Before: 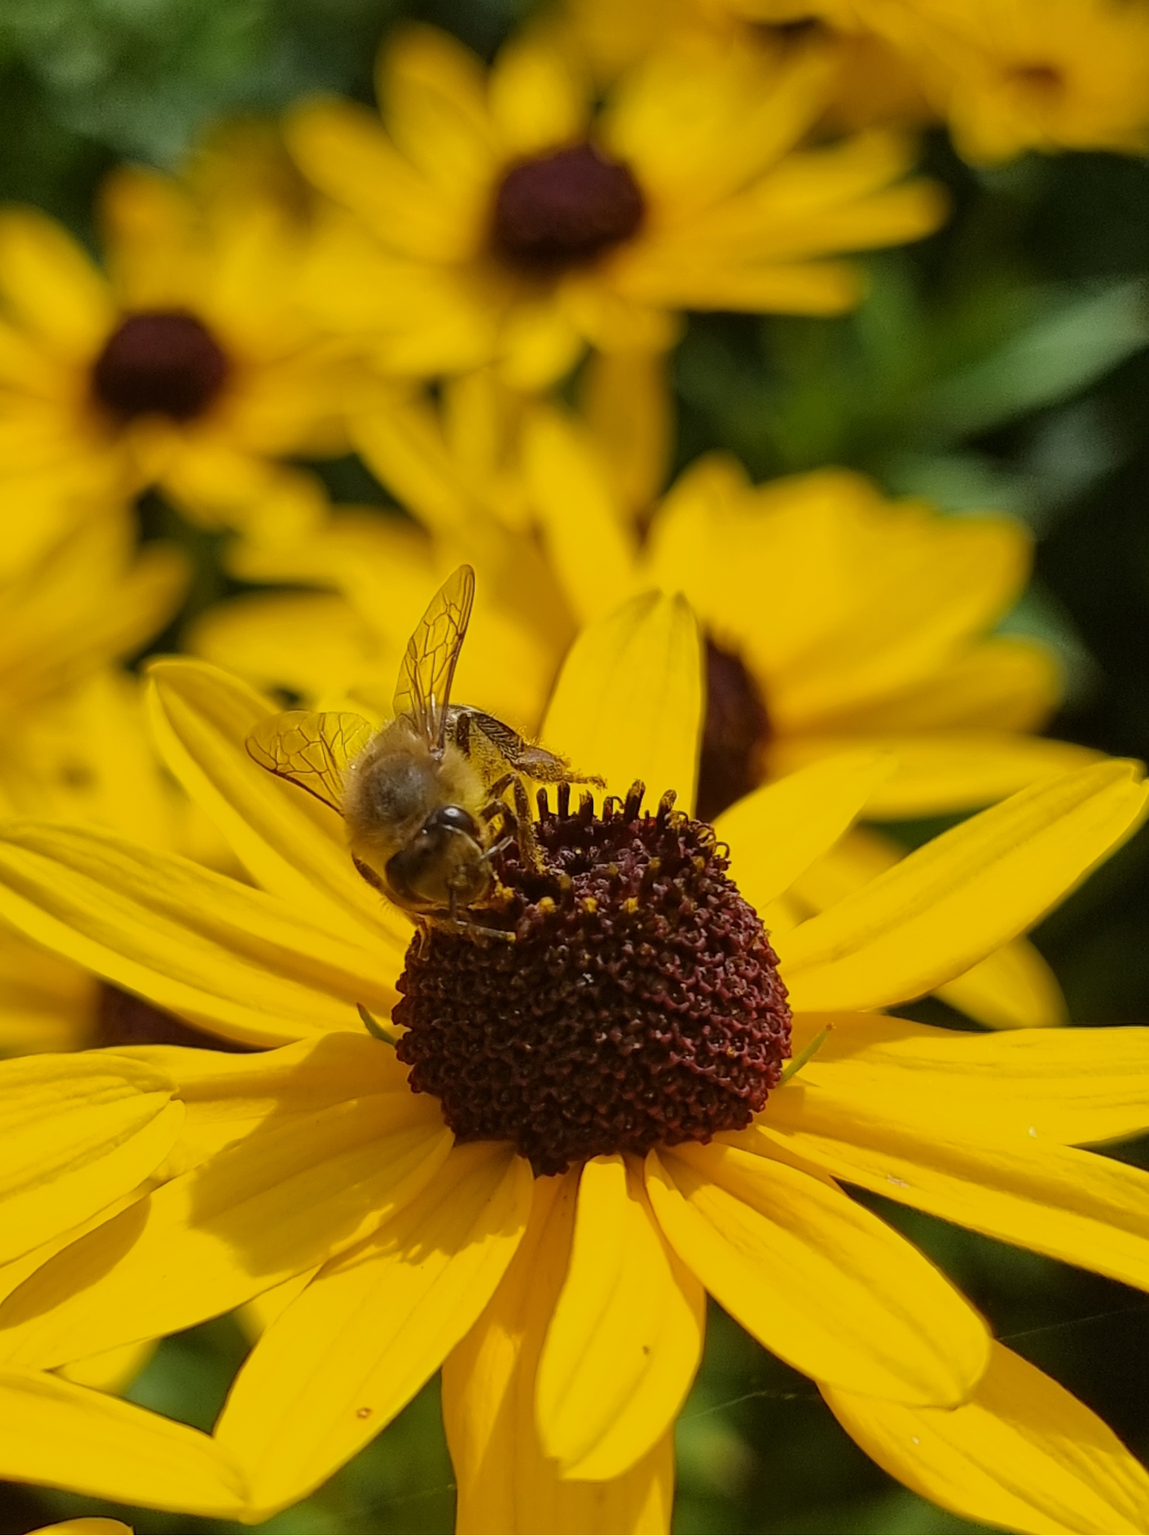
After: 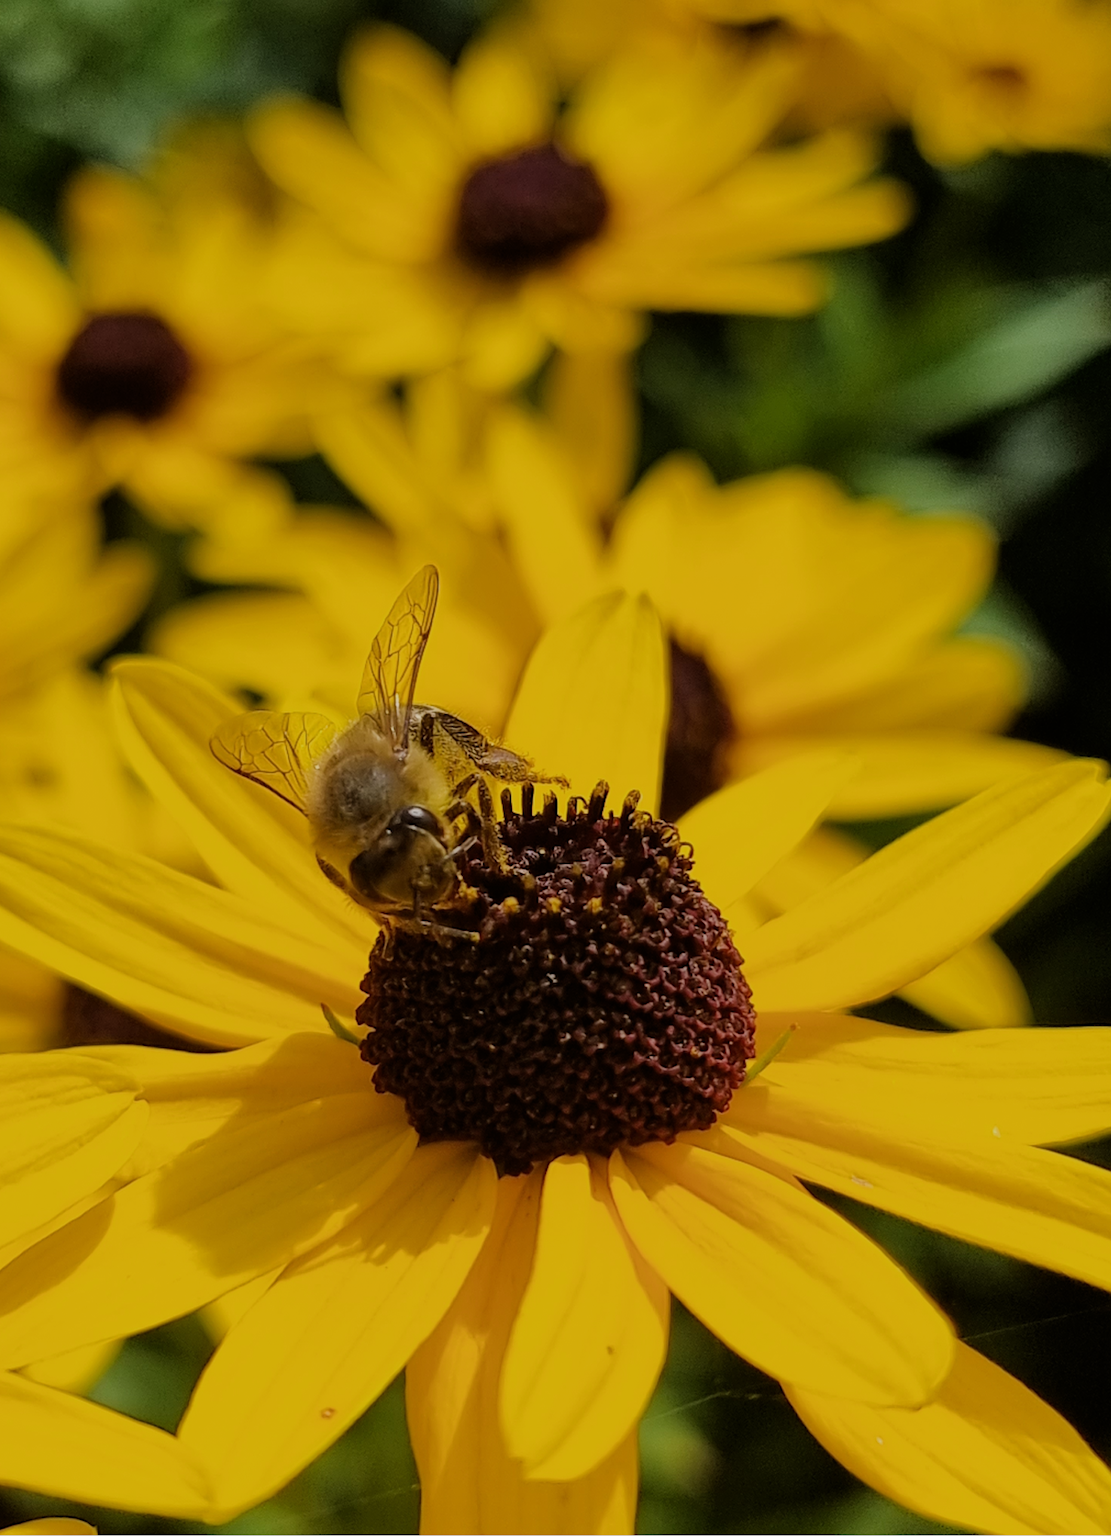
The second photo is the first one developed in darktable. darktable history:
tone equalizer: on, module defaults
crop and rotate: left 3.238%
filmic rgb: black relative exposure -7.65 EV, white relative exposure 4.56 EV, hardness 3.61
